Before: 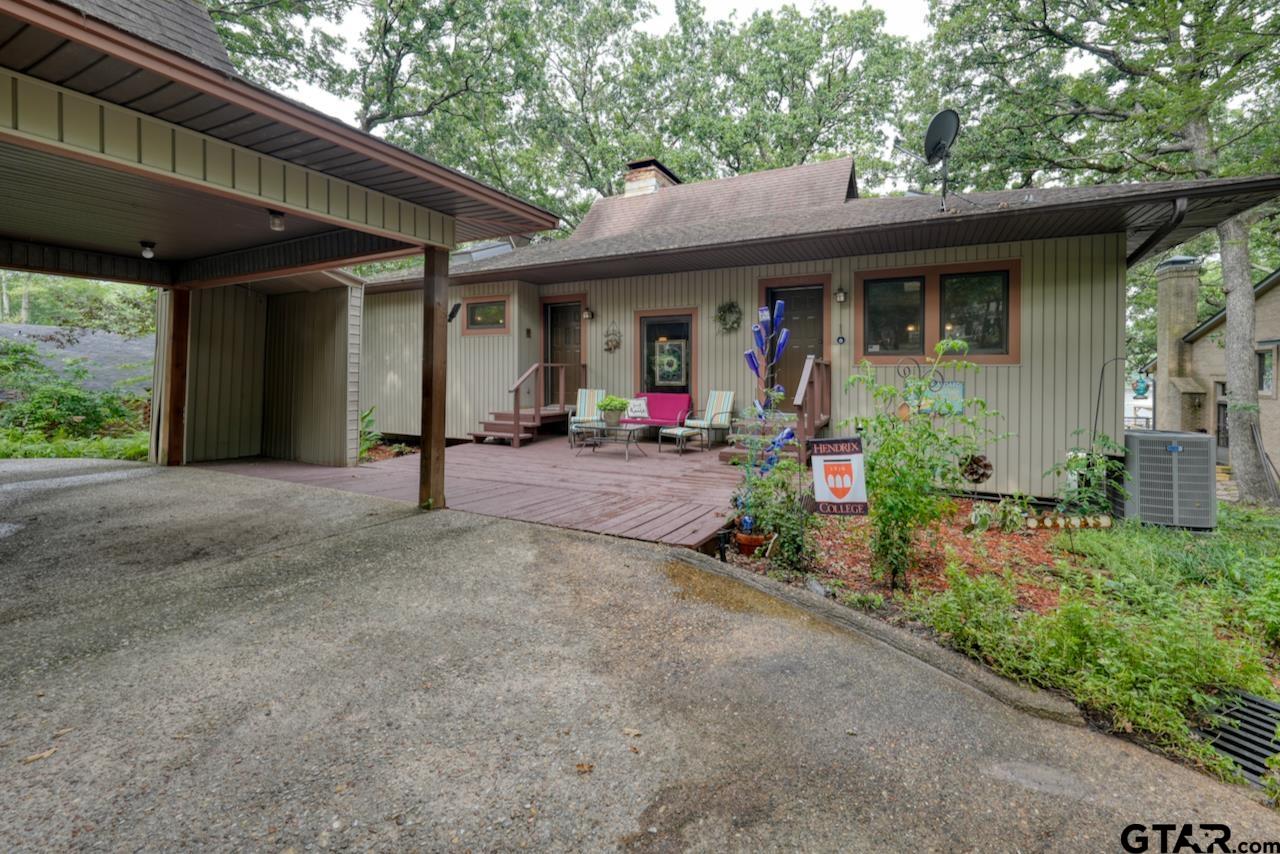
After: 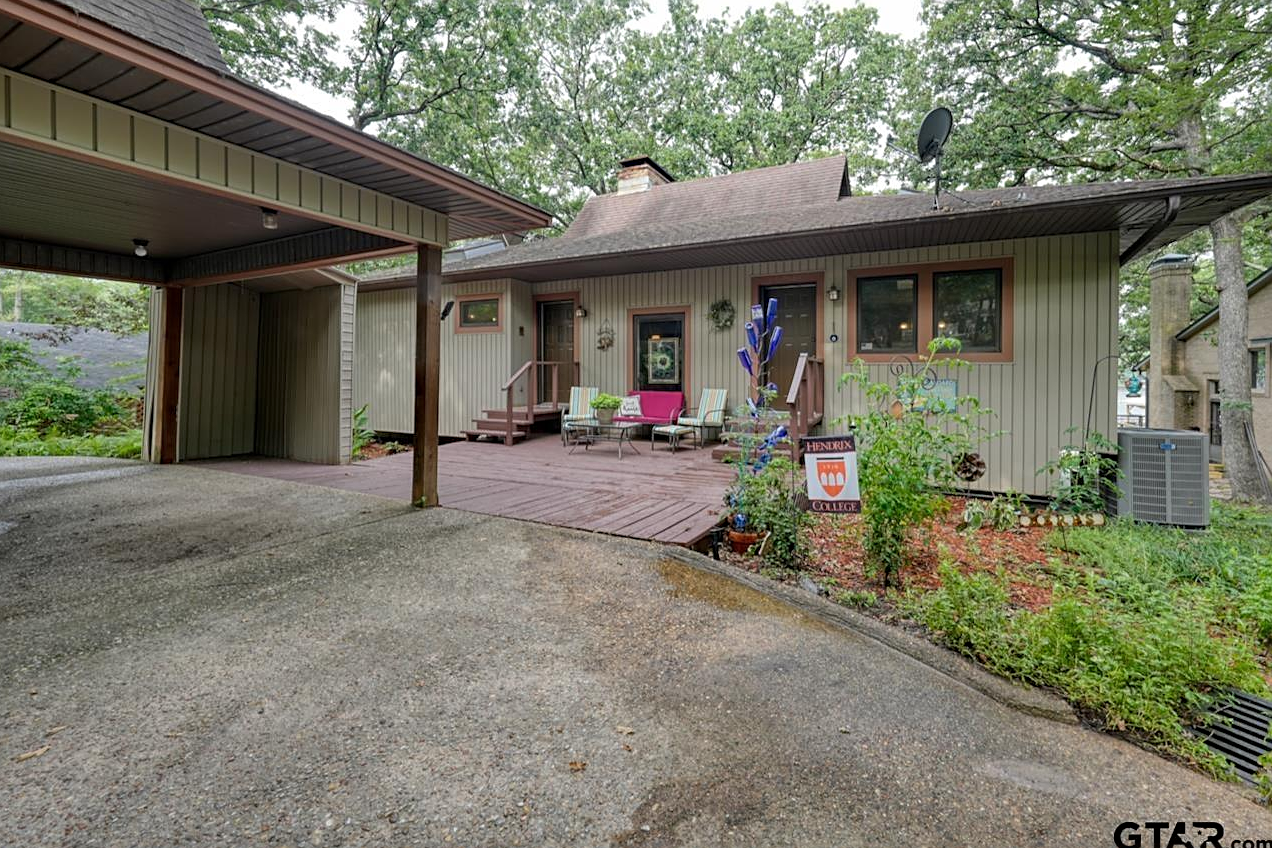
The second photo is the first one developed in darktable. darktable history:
crop and rotate: left 0.603%, top 0.373%, bottom 0.319%
sharpen: amount 0.494
